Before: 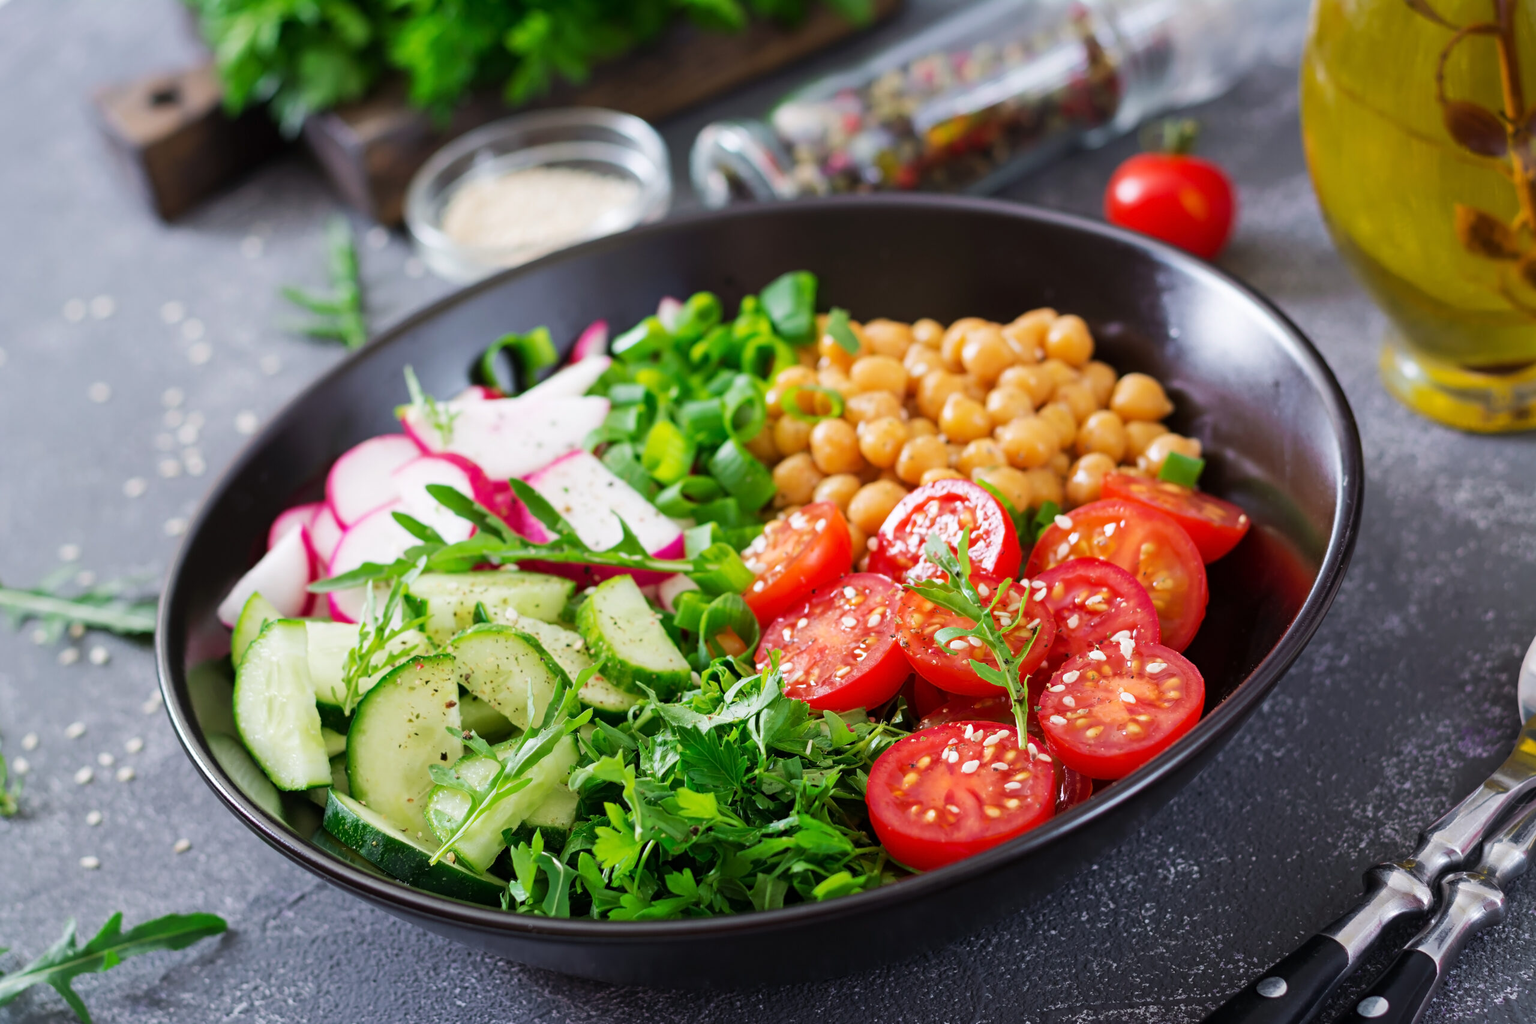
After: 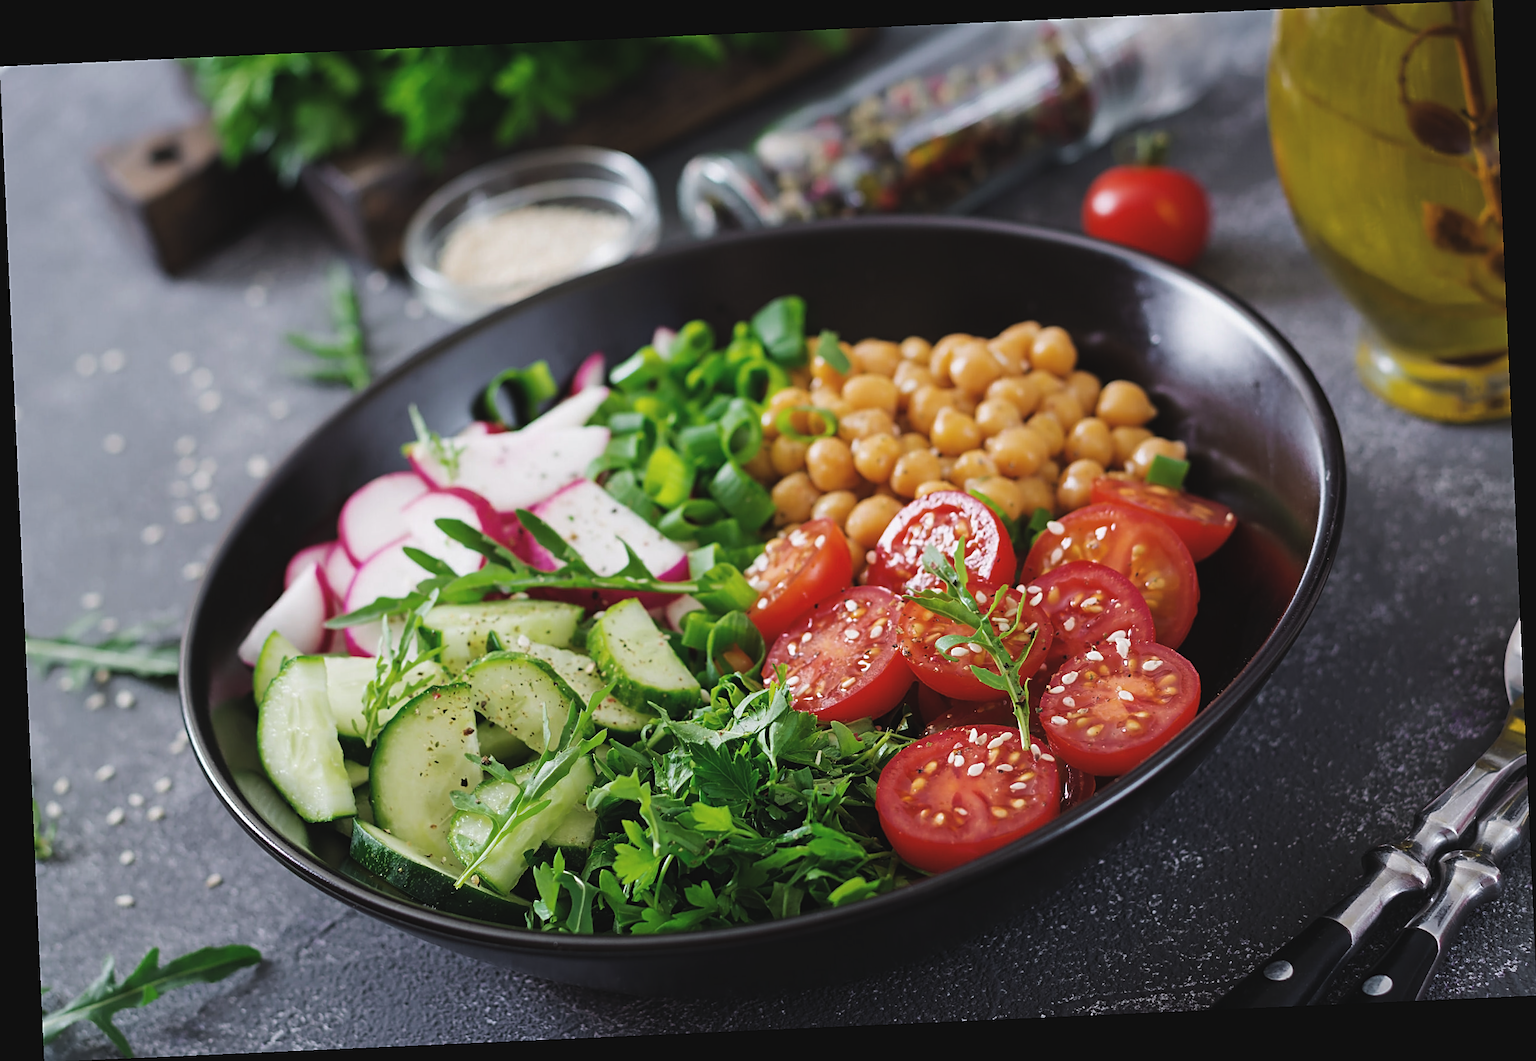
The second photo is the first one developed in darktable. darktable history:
sharpen: on, module defaults
rotate and perspective: rotation -2.56°, automatic cropping off
levels: levels [0.029, 0.545, 0.971]
exposure: black level correction -0.014, exposure -0.193 EV, compensate highlight preservation false
